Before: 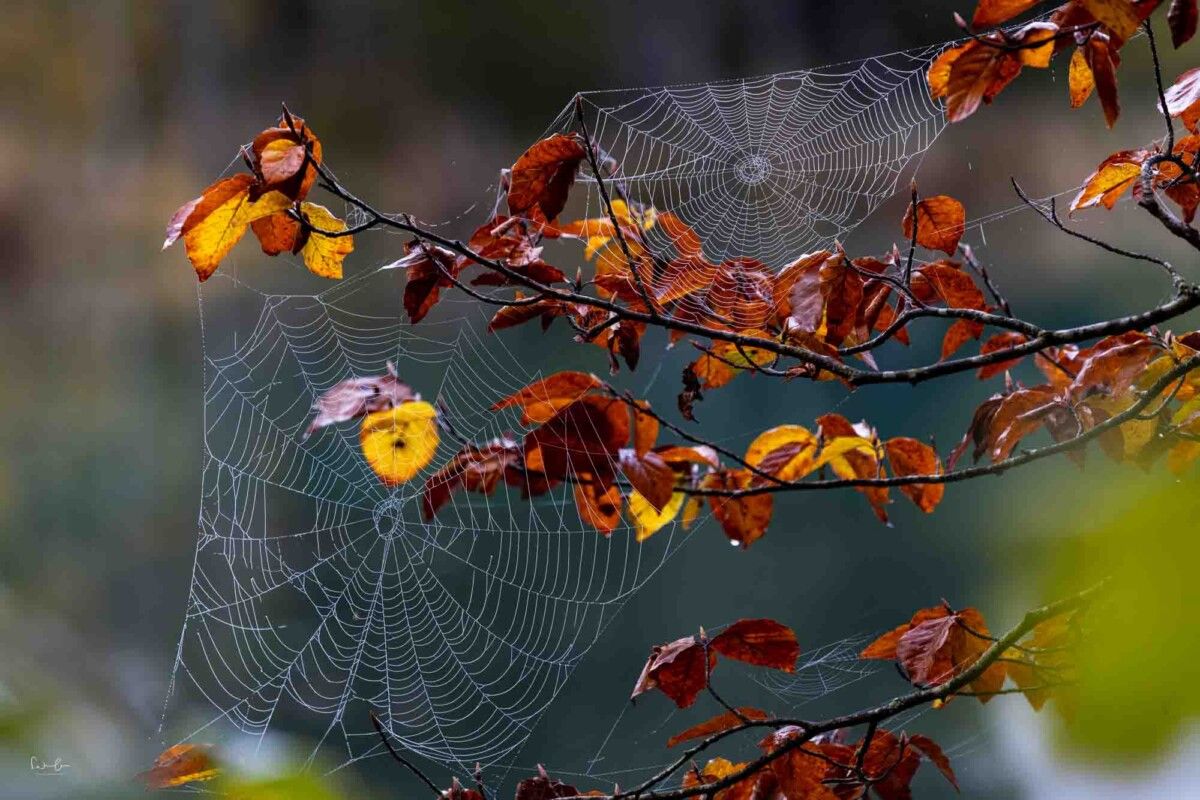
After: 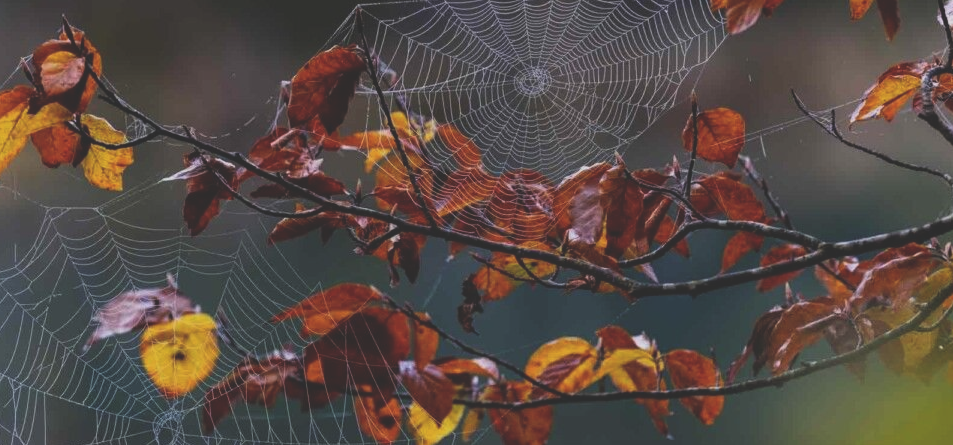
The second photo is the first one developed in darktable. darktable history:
exposure: black level correction -0.036, exposure -0.497 EV, compensate highlight preservation false
crop: left 18.38%, top 11.092%, right 2.134%, bottom 33.217%
